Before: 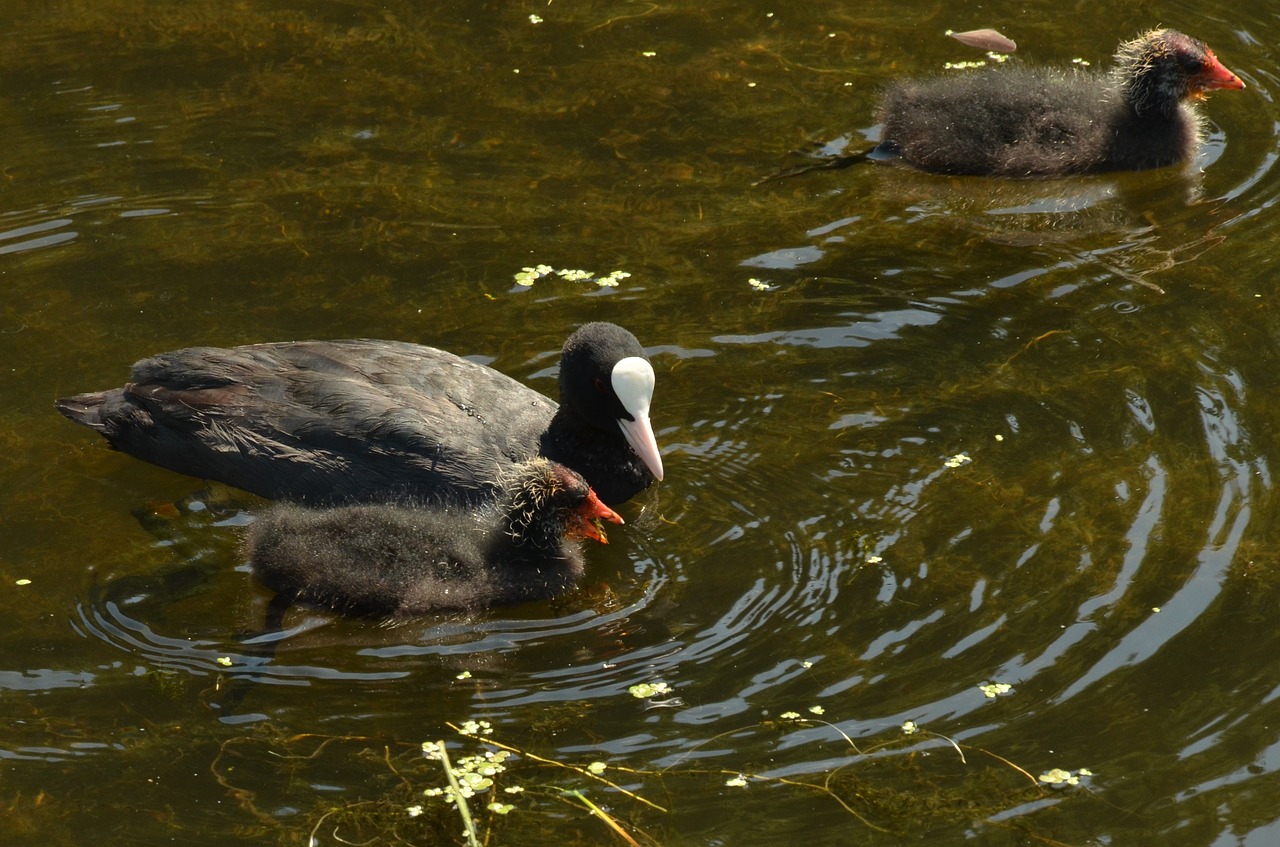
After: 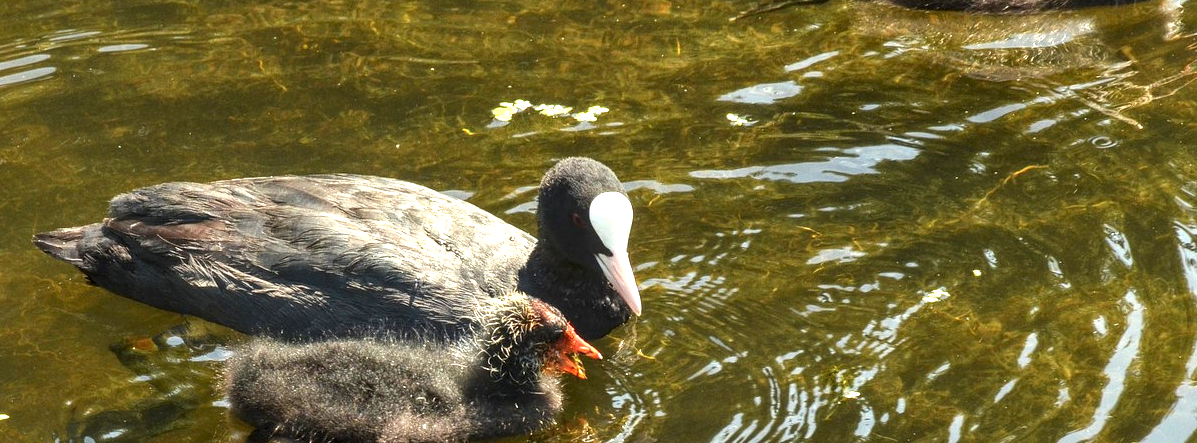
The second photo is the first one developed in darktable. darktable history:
crop: left 1.758%, top 19.534%, right 4.725%, bottom 28.158%
exposure: black level correction 0, exposure 1.466 EV, compensate highlight preservation false
local contrast: highlights 61%, detail 143%, midtone range 0.433
